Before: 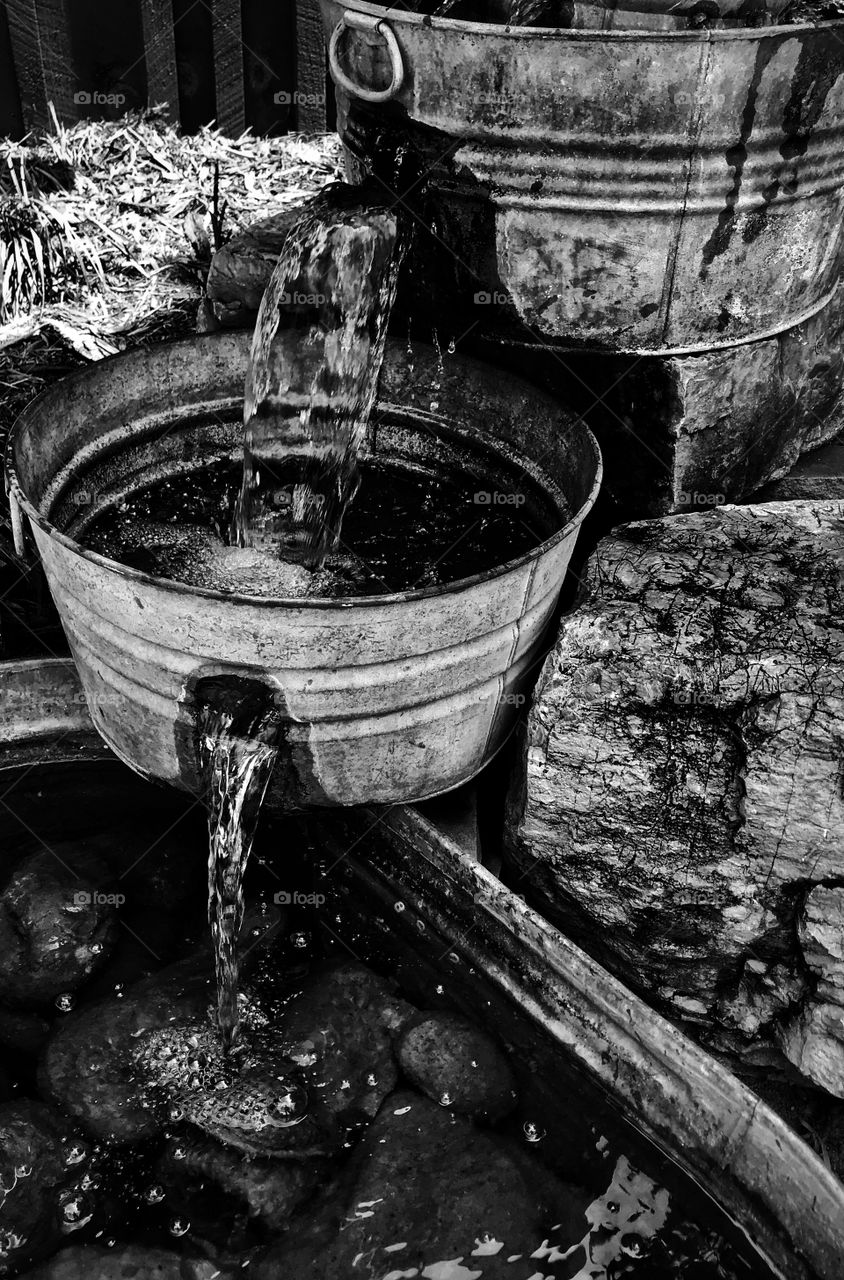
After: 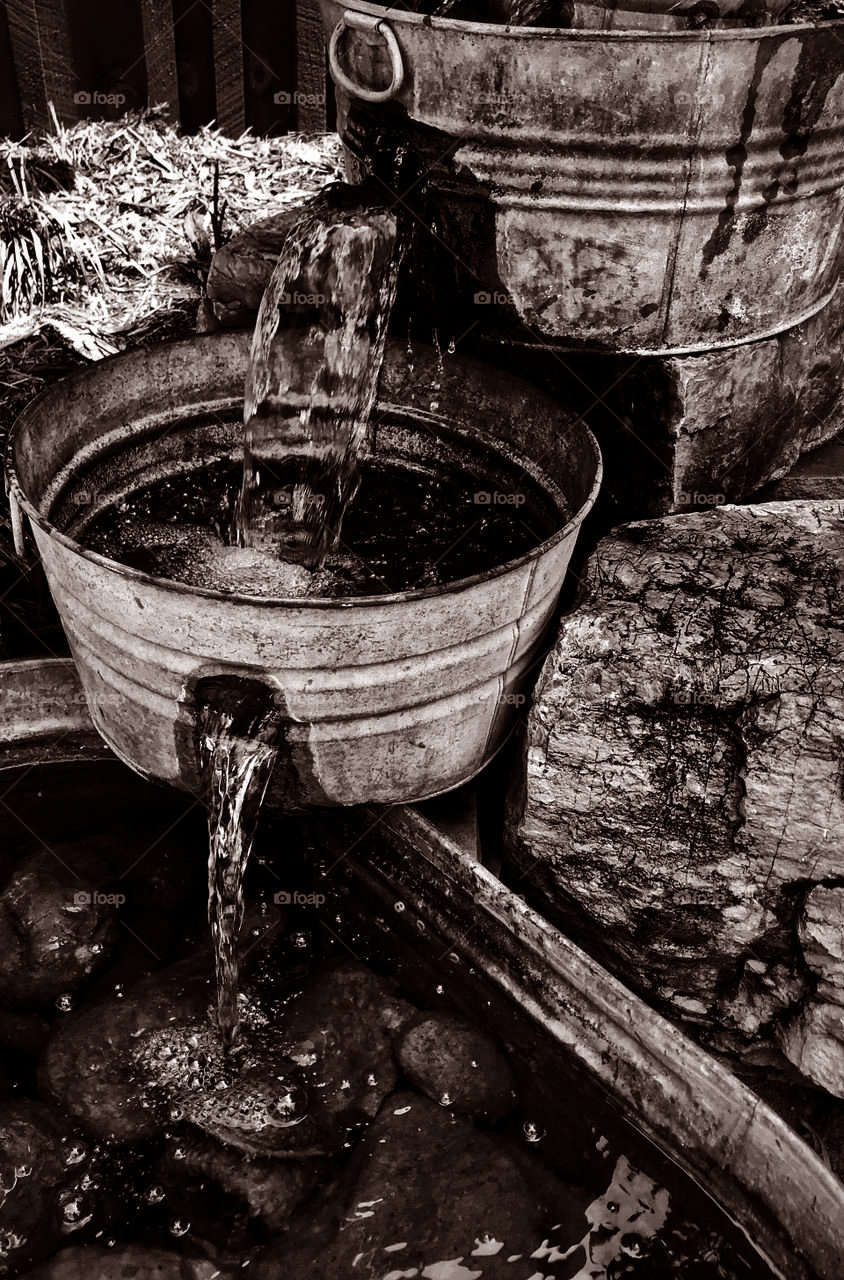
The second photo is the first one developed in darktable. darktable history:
rgb levels: mode RGB, independent channels, levels [[0, 0.5, 1], [0, 0.521, 1], [0, 0.536, 1]]
